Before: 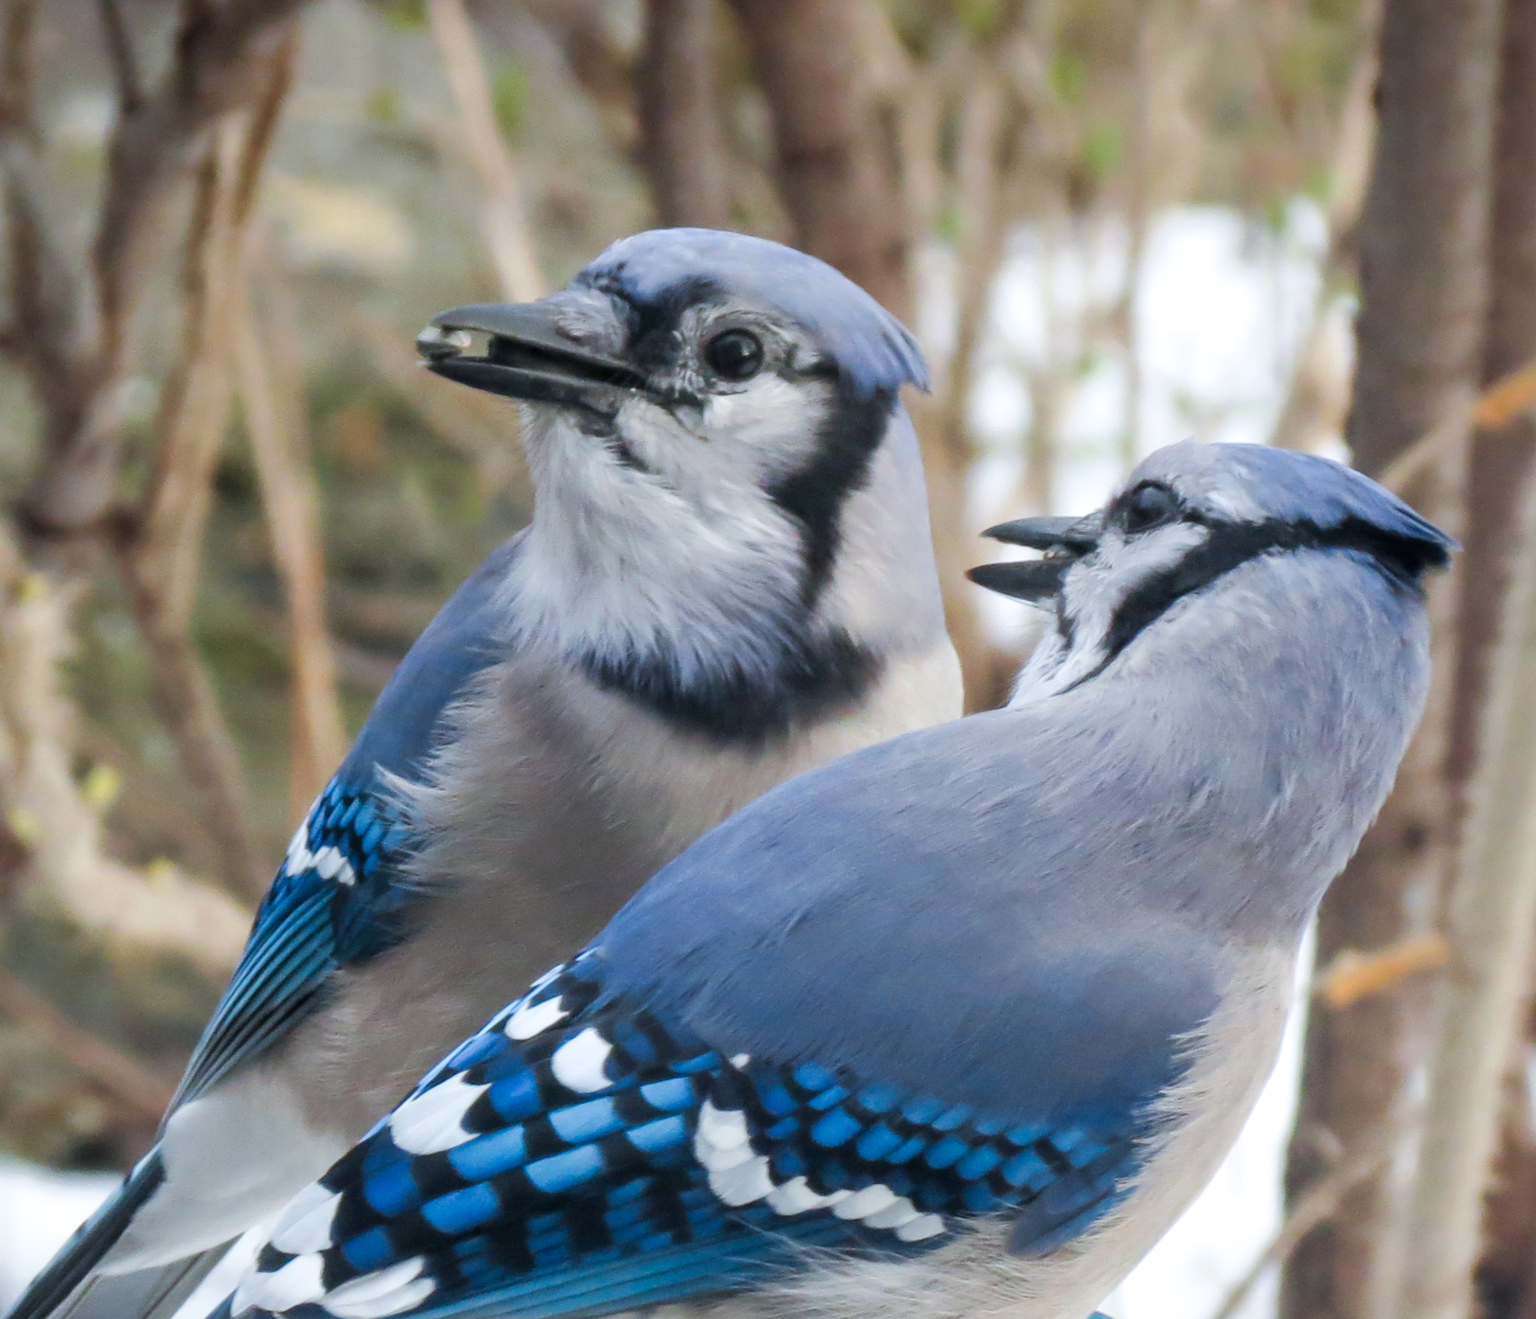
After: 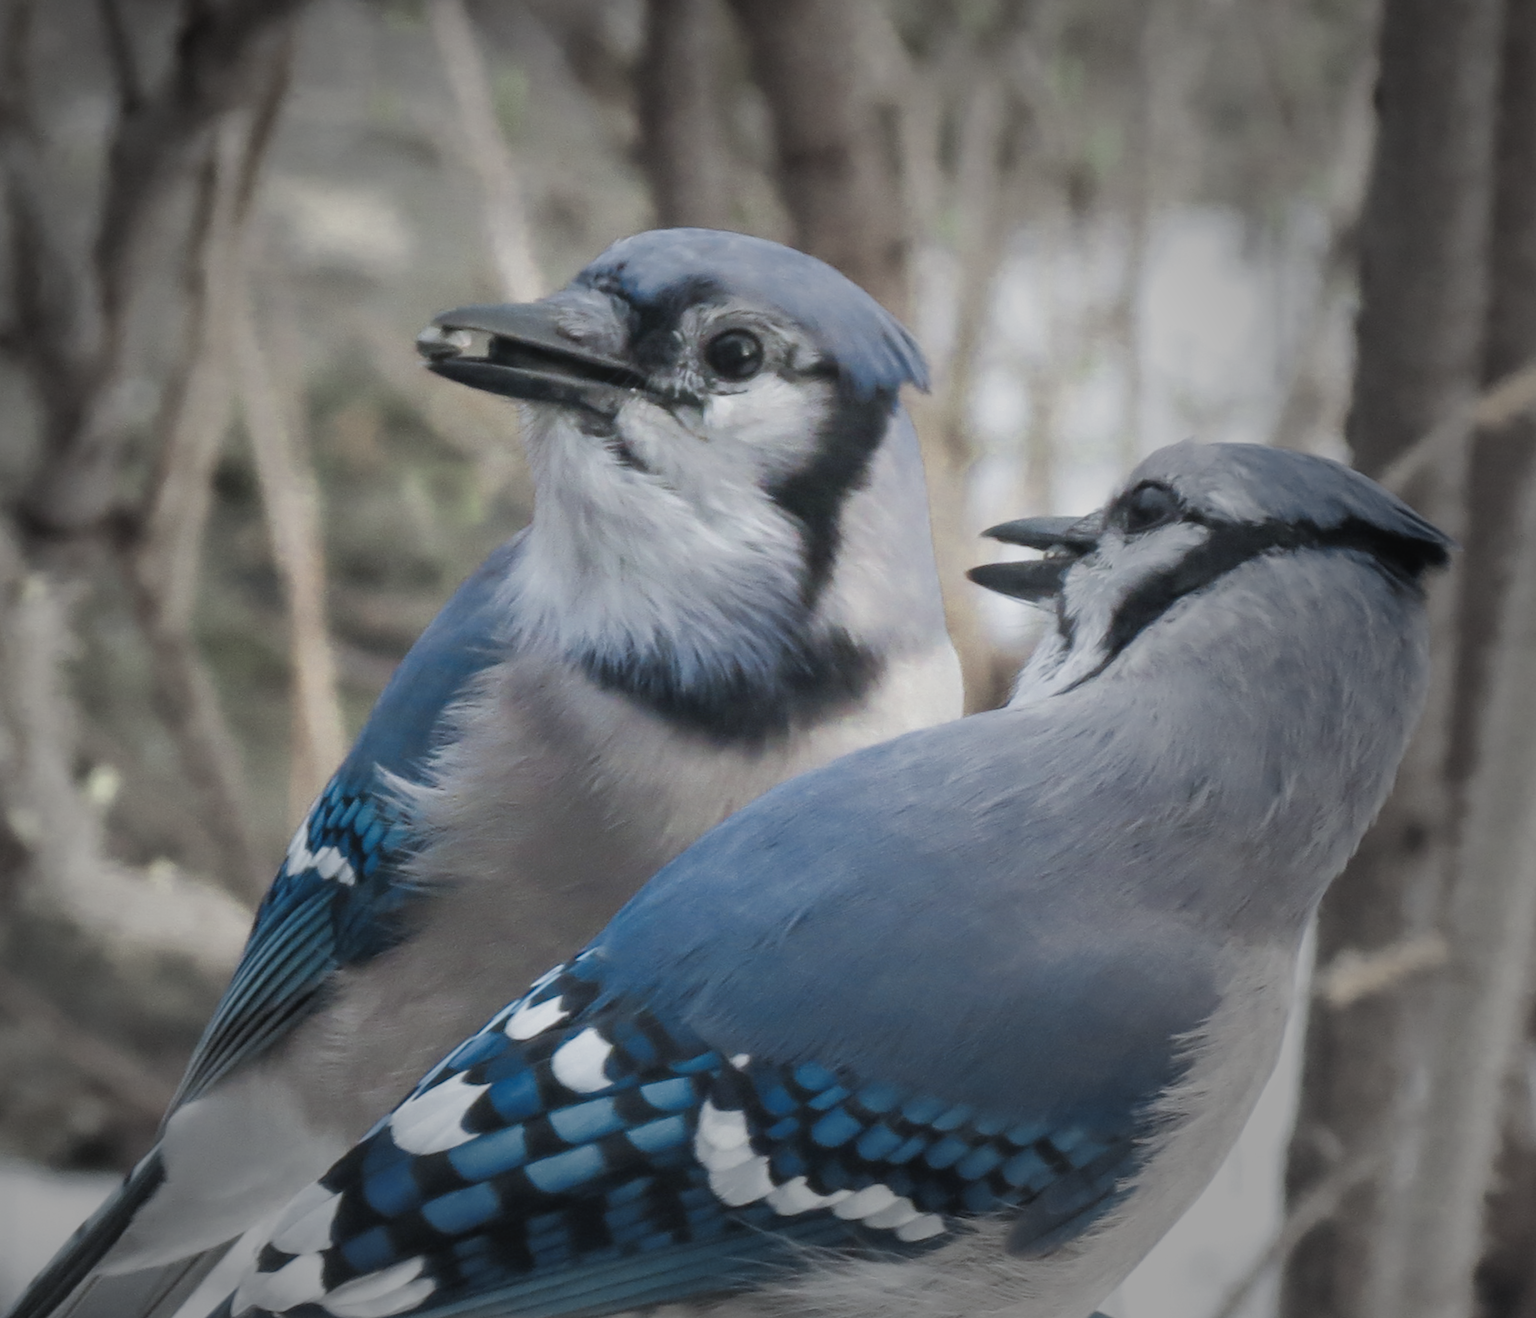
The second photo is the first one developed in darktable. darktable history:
color zones: curves: ch0 [(0.25, 0.667) (0.758, 0.368)]; ch1 [(0.215, 0.245) (0.761, 0.373)]; ch2 [(0.247, 0.554) (0.761, 0.436)]
contrast brightness saturation: contrast -0.11
vignetting: fall-off start 33.76%, fall-off radius 64.94%, brightness -0.575, center (-0.12, -0.002), width/height ratio 0.959
